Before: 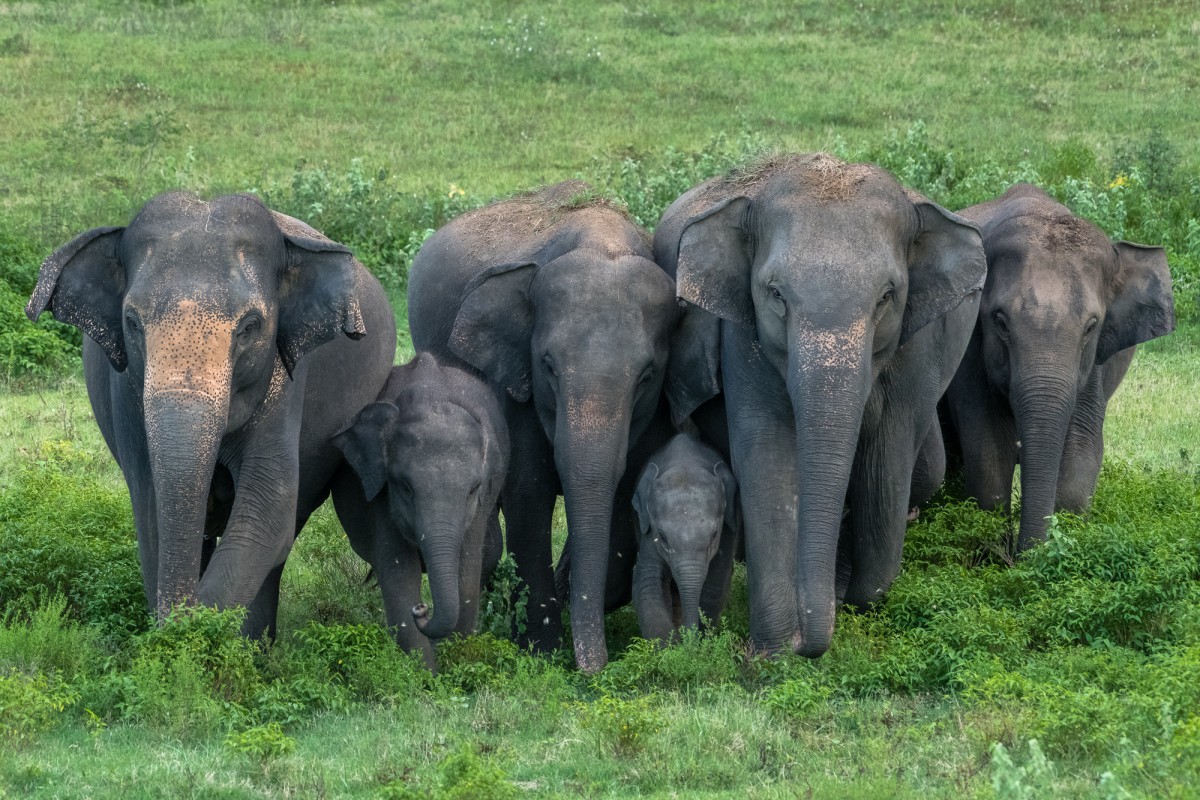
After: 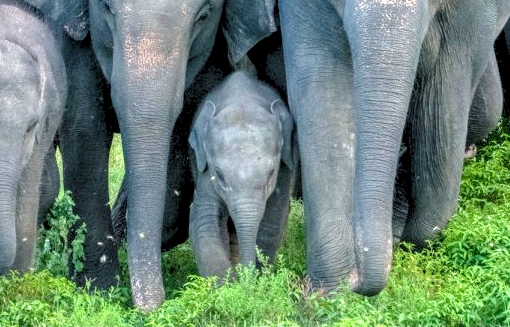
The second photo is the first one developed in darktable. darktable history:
crop: left 36.933%, top 45.307%, right 20.507%, bottom 13.765%
levels: levels [0.072, 0.414, 0.976]
local contrast: detail 130%
exposure: black level correction 0, exposure 1 EV, compensate highlight preservation false
